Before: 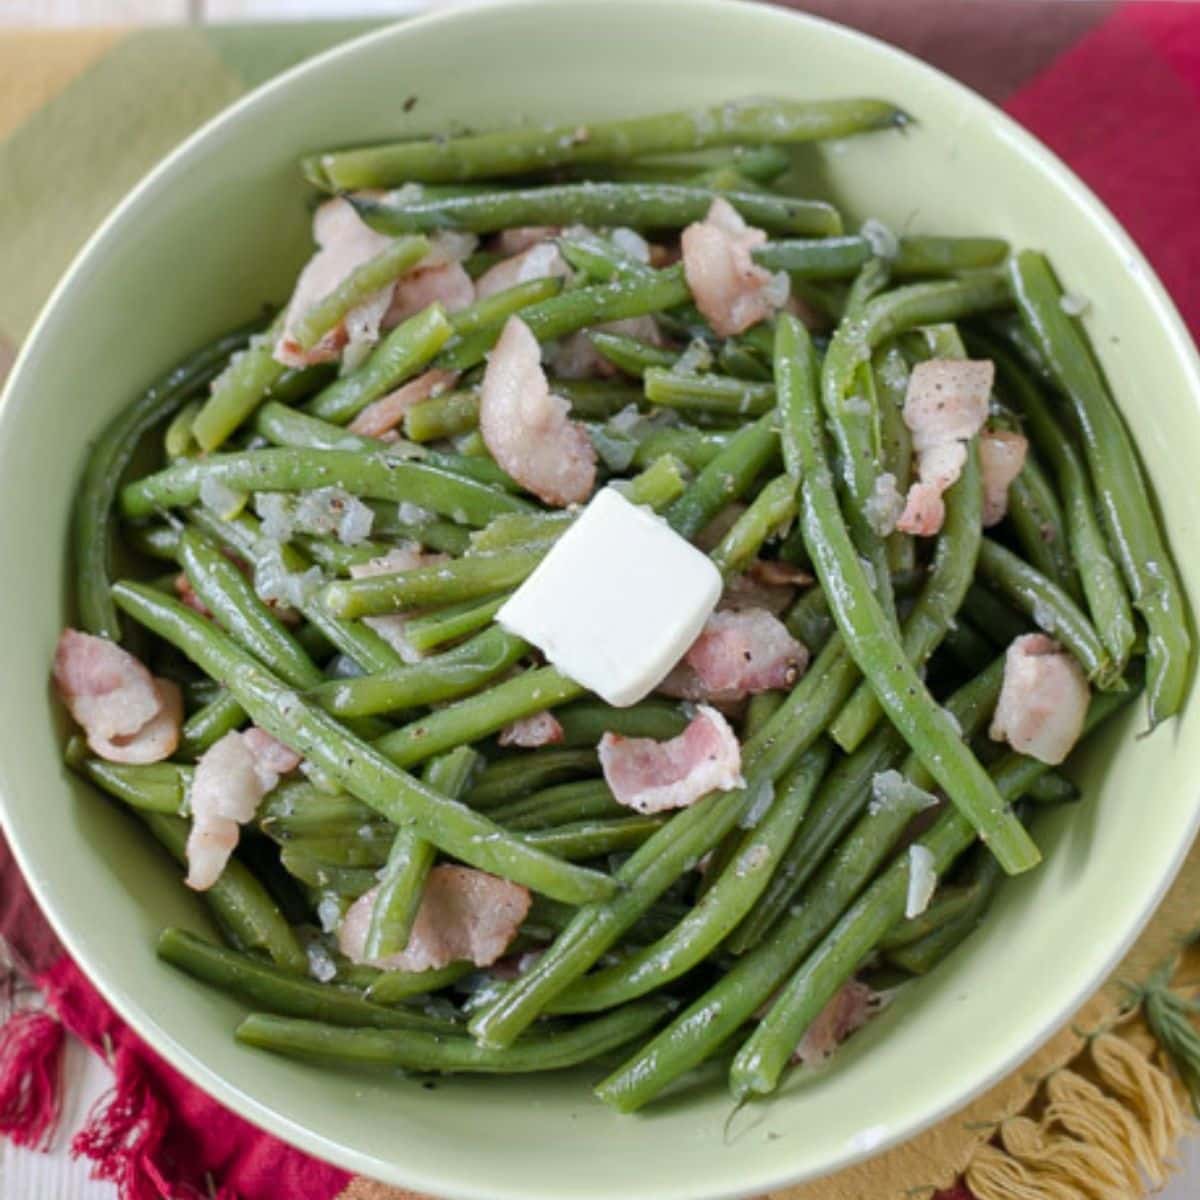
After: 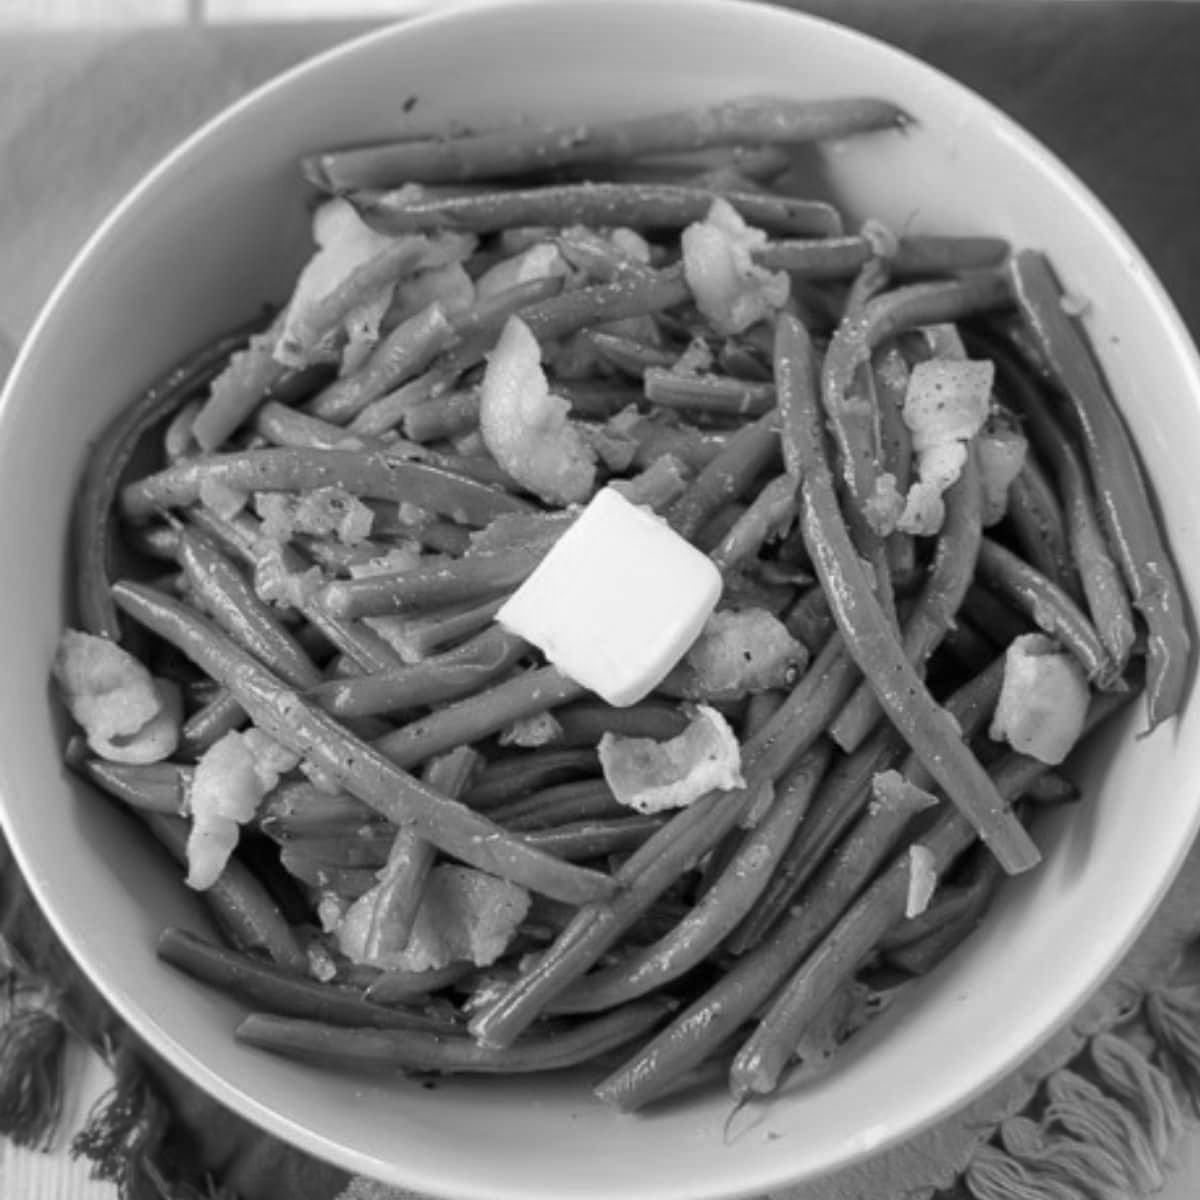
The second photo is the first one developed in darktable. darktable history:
monochrome: a 0, b 0, size 0.5, highlights 0.57
color correction: highlights a* -1.43, highlights b* 10.12, shadows a* 0.395, shadows b* 19.35
